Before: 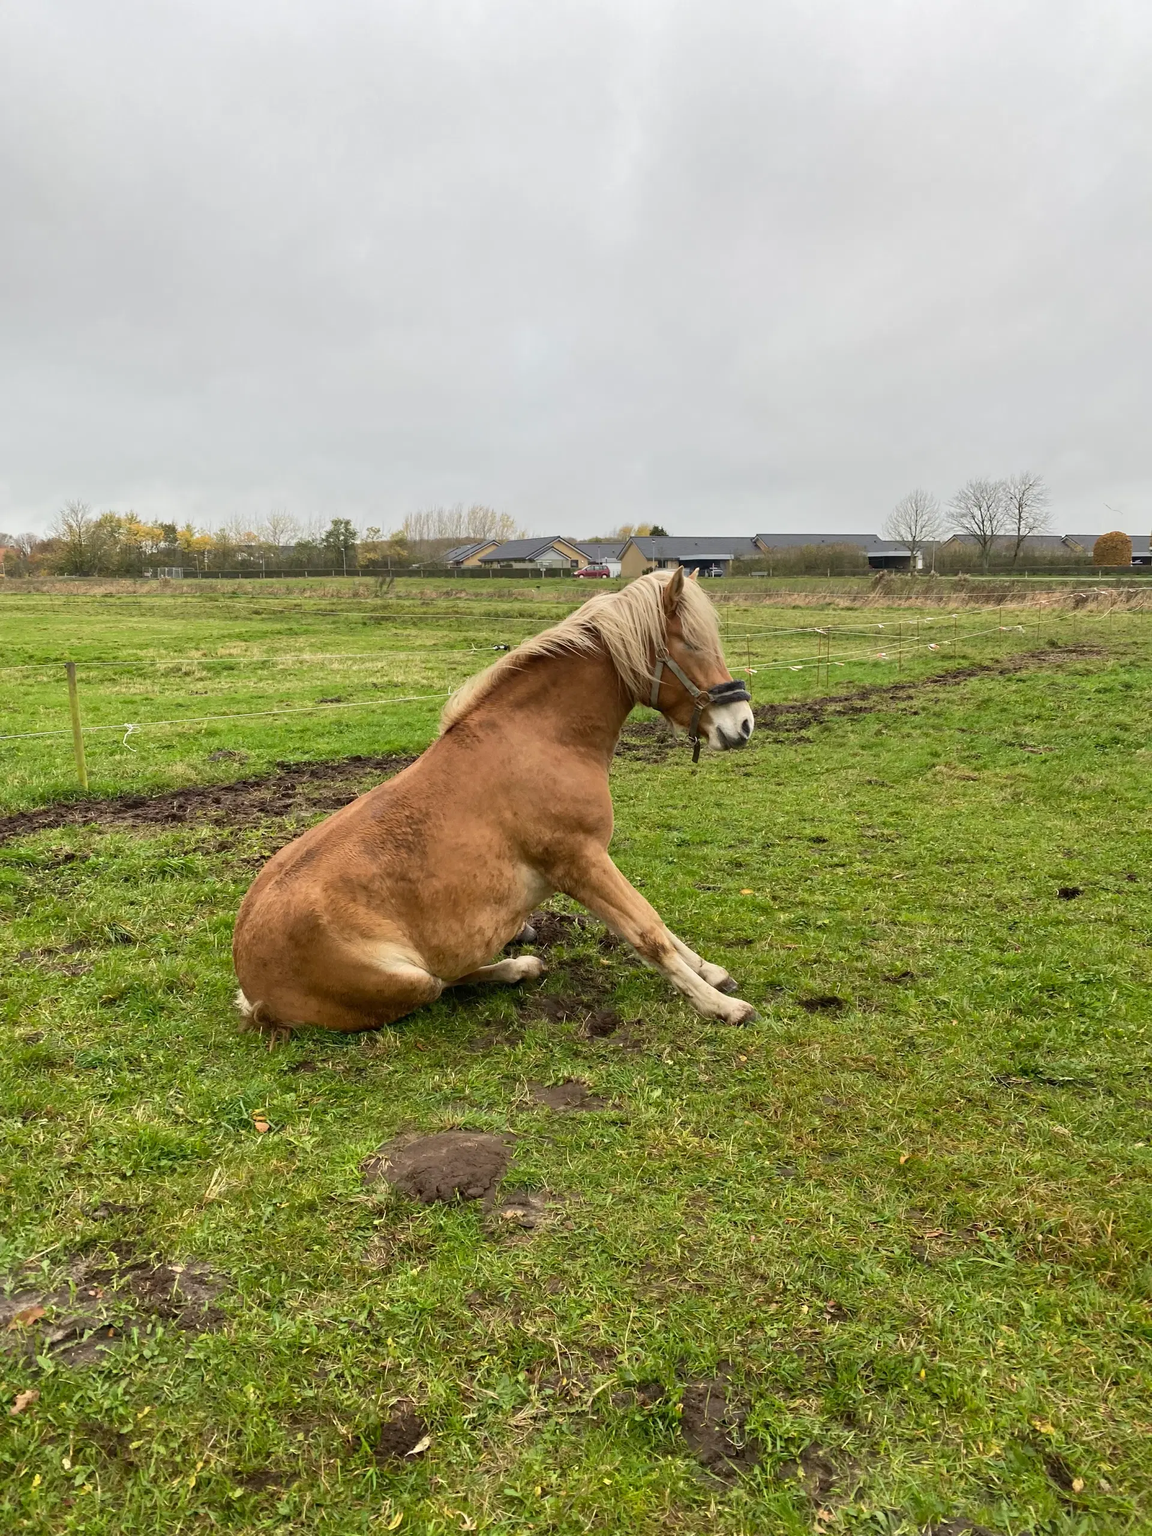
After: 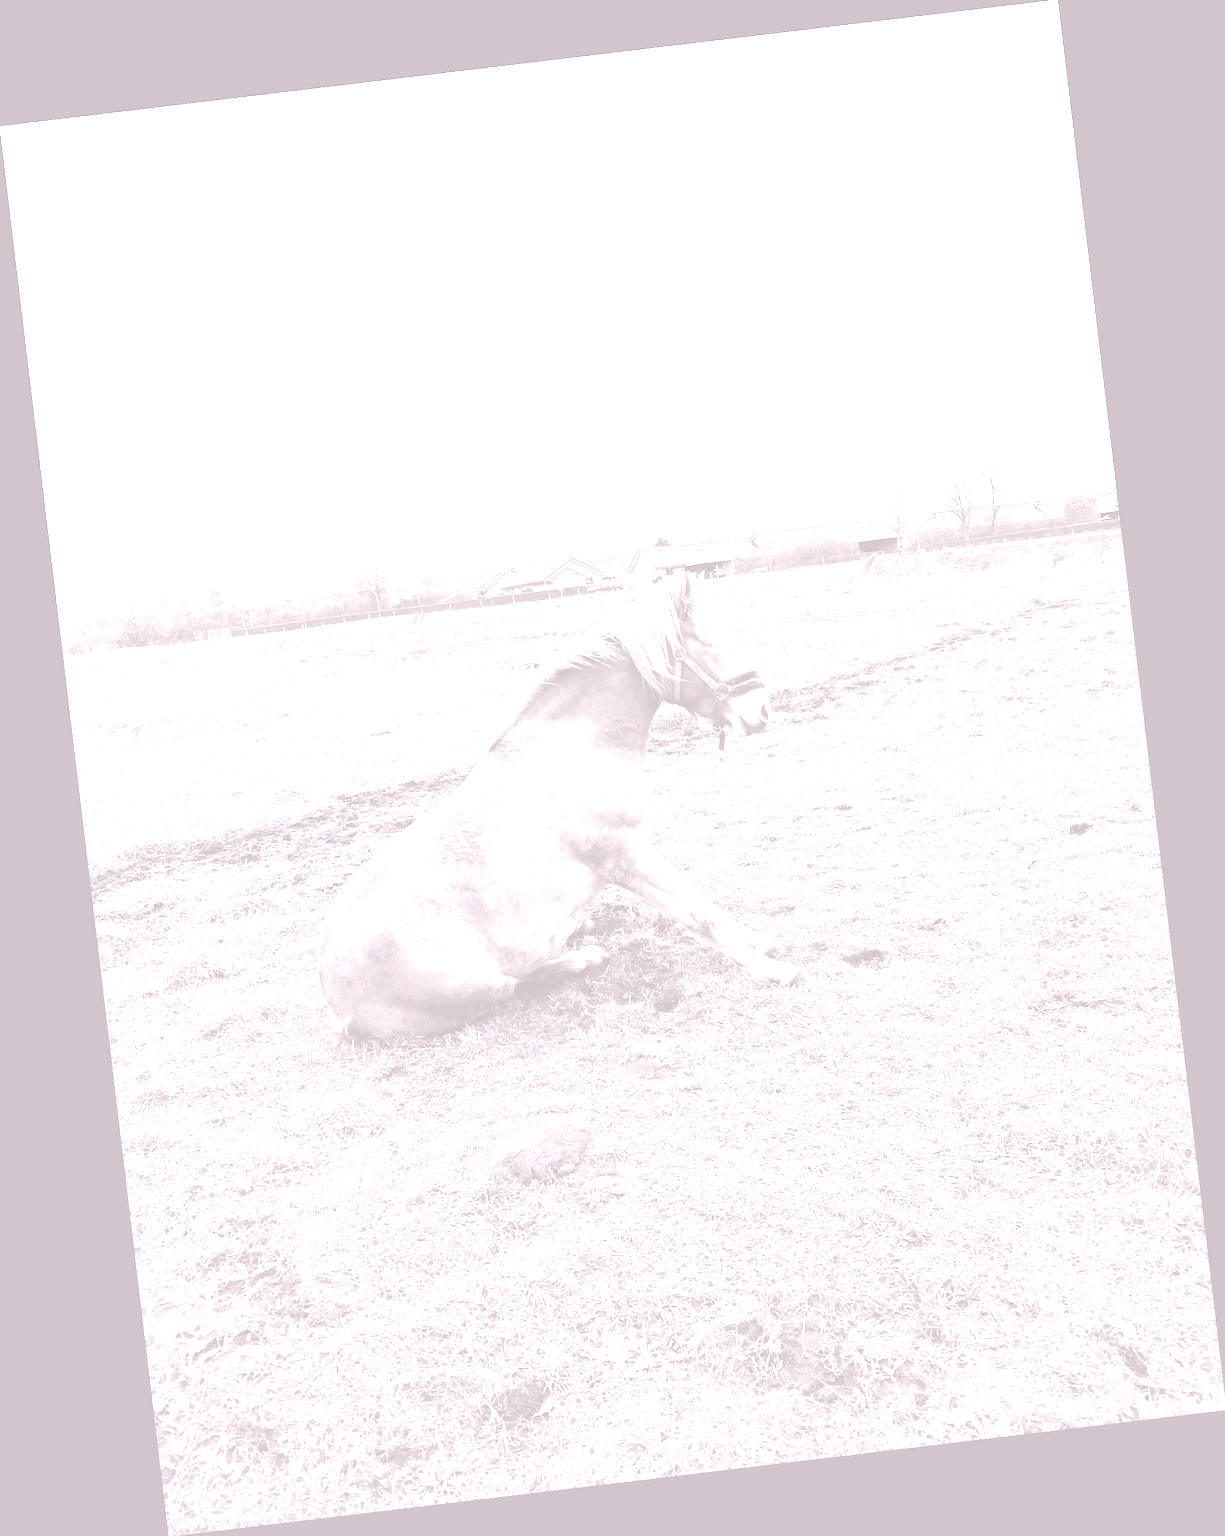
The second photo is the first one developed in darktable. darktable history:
colorize: hue 25.2°, saturation 83%, source mix 82%, lightness 79%, version 1
color correction: highlights a* 2.75, highlights b* 5, shadows a* -2.04, shadows b* -4.84, saturation 0.8
rotate and perspective: rotation -6.83°, automatic cropping off
exposure: black level correction -0.071, exposure 0.5 EV, compensate highlight preservation false
